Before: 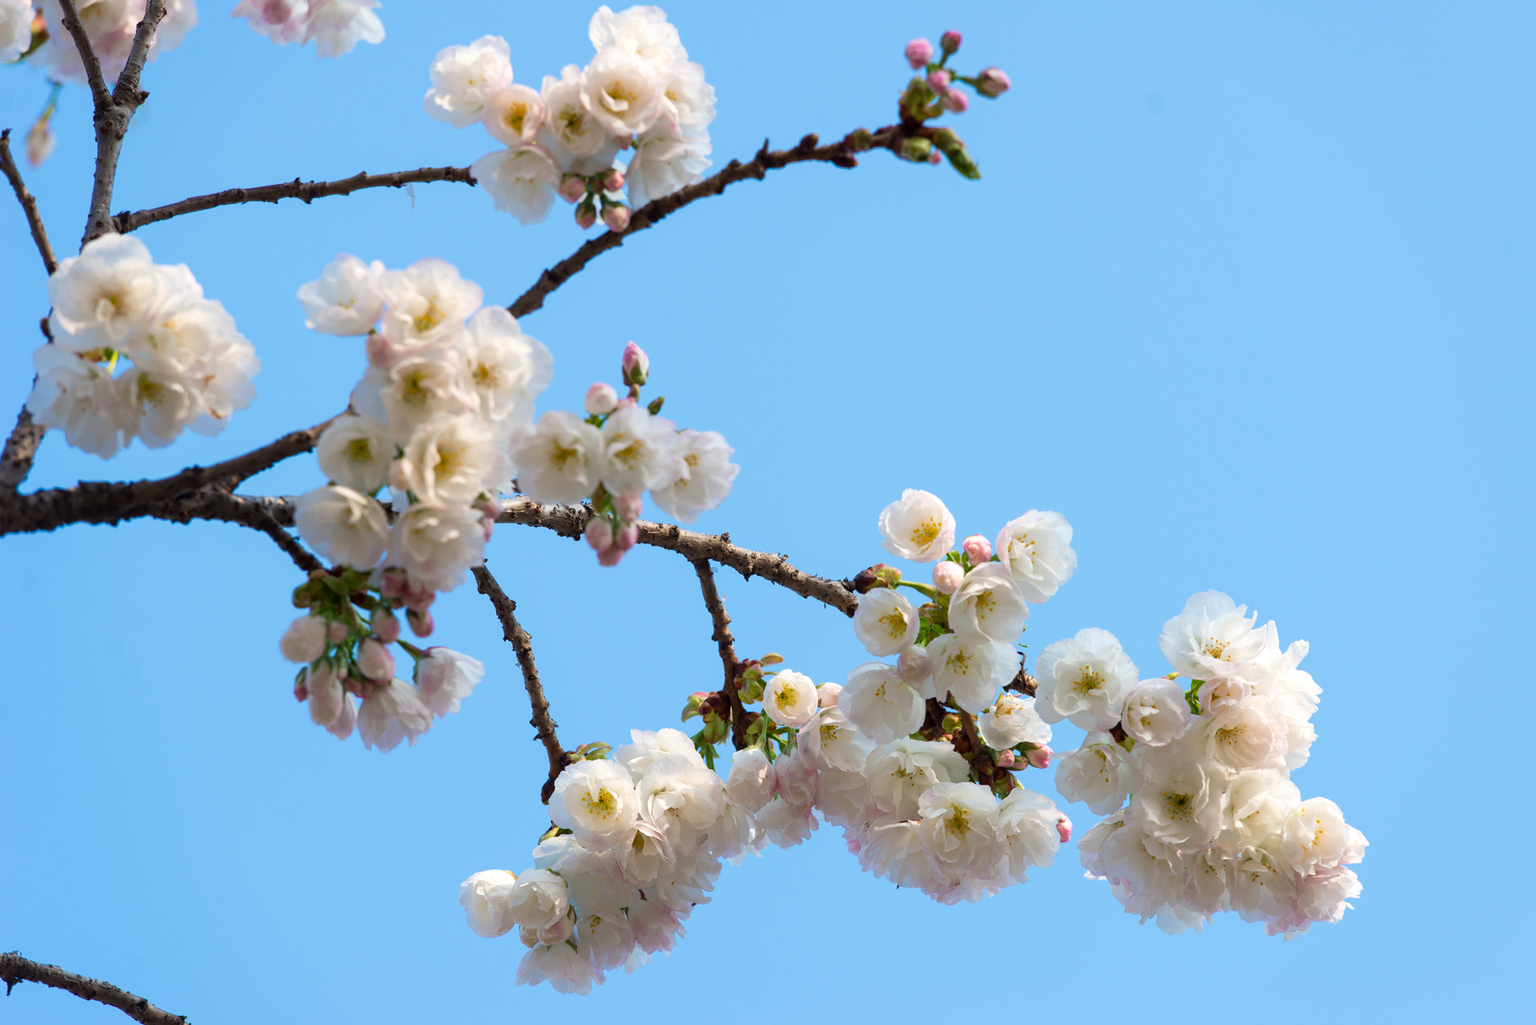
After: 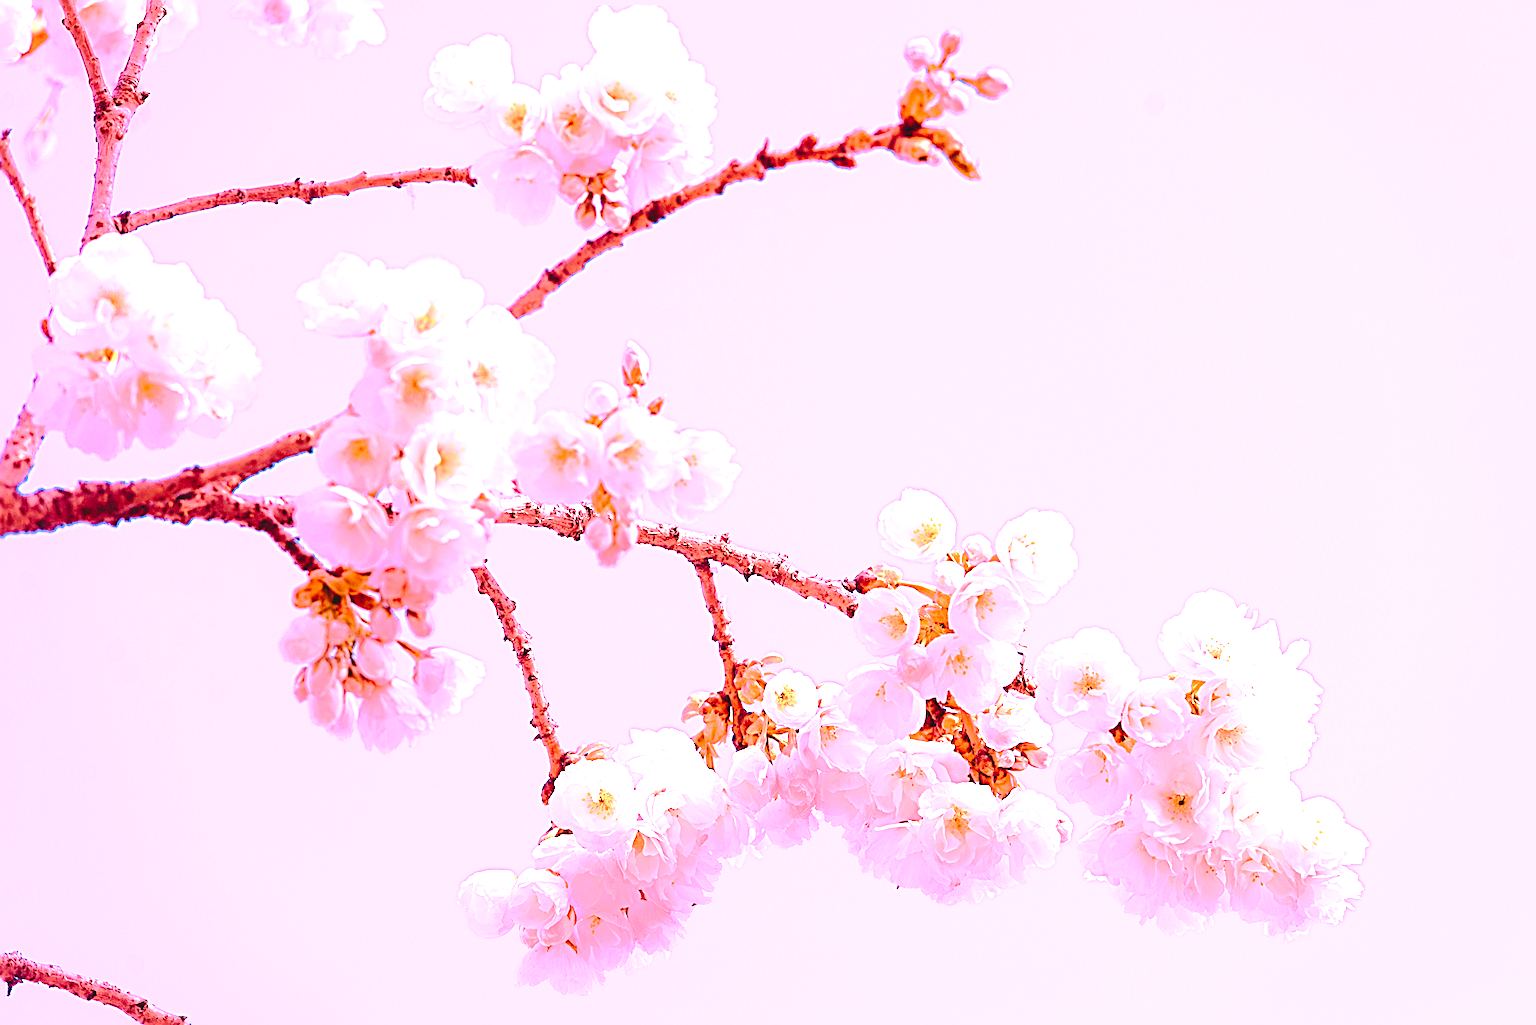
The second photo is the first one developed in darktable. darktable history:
tone curve: curves: ch0 [(0, 0) (0.003, 0.058) (0.011, 0.061) (0.025, 0.065) (0.044, 0.076) (0.069, 0.083) (0.1, 0.09) (0.136, 0.102) (0.177, 0.145) (0.224, 0.196) (0.277, 0.278) (0.335, 0.375) (0.399, 0.486) (0.468, 0.578) (0.543, 0.651) (0.623, 0.717) (0.709, 0.783) (0.801, 0.838) (0.898, 0.91) (1, 1)], preserve colors none
exposure: exposure 0.6 EV, compensate highlight preservation false
contrast brightness saturation: contrast -0.1, saturation -0.1
sharpen: radius 2.584, amount 0.688
white balance: red 4.26, blue 1.802
